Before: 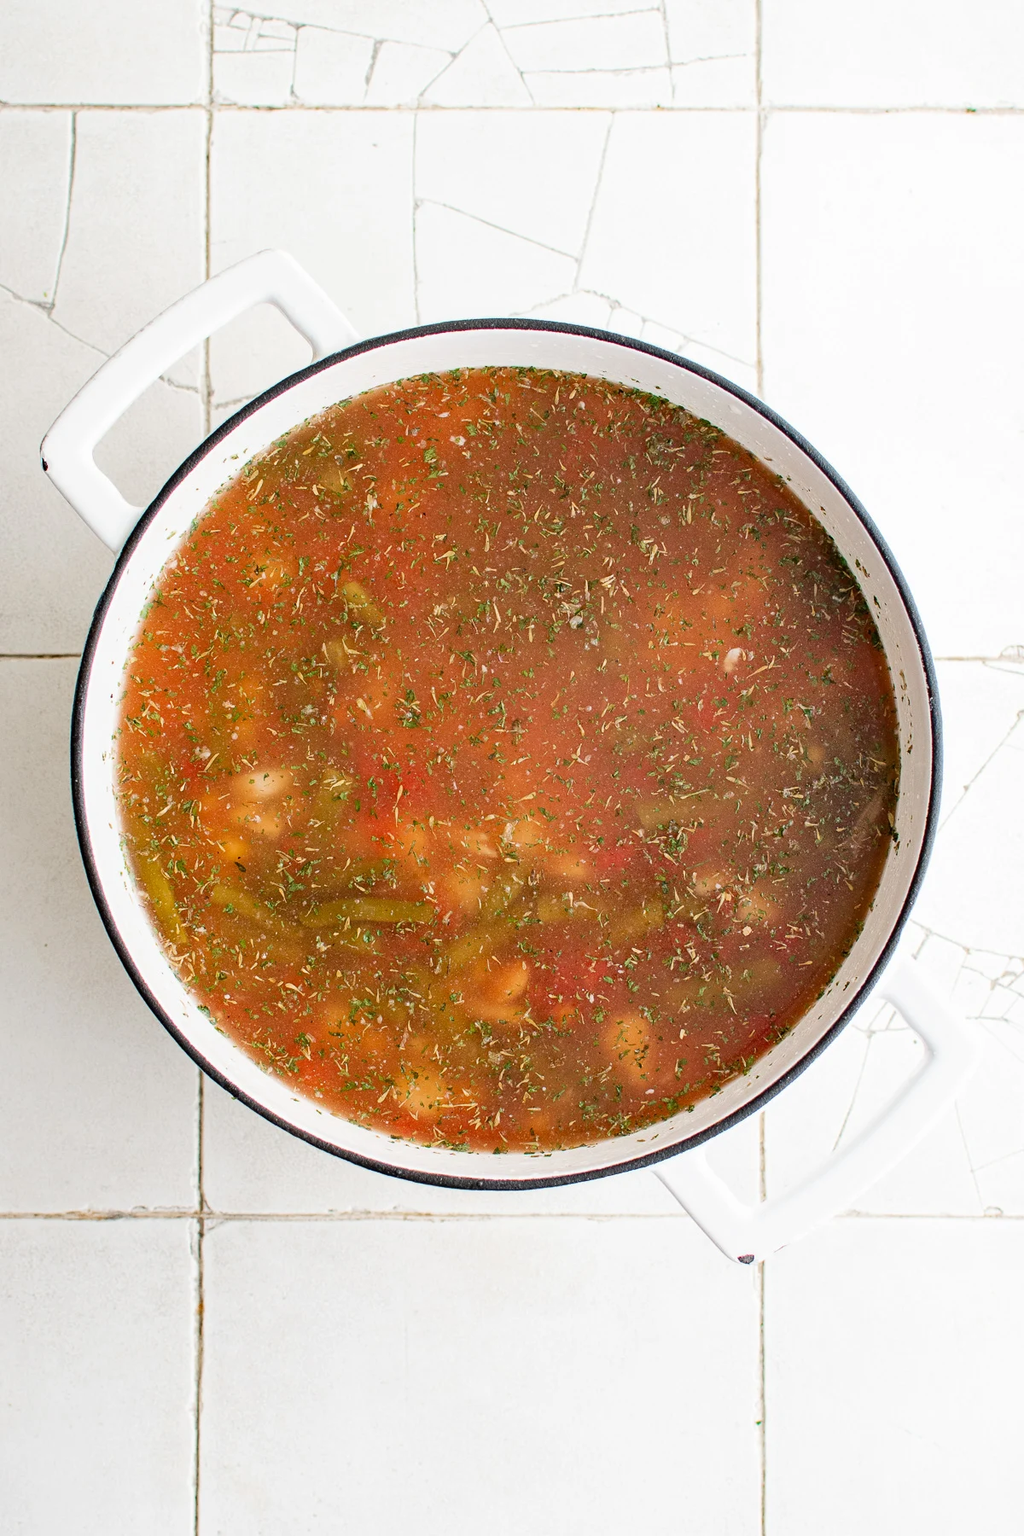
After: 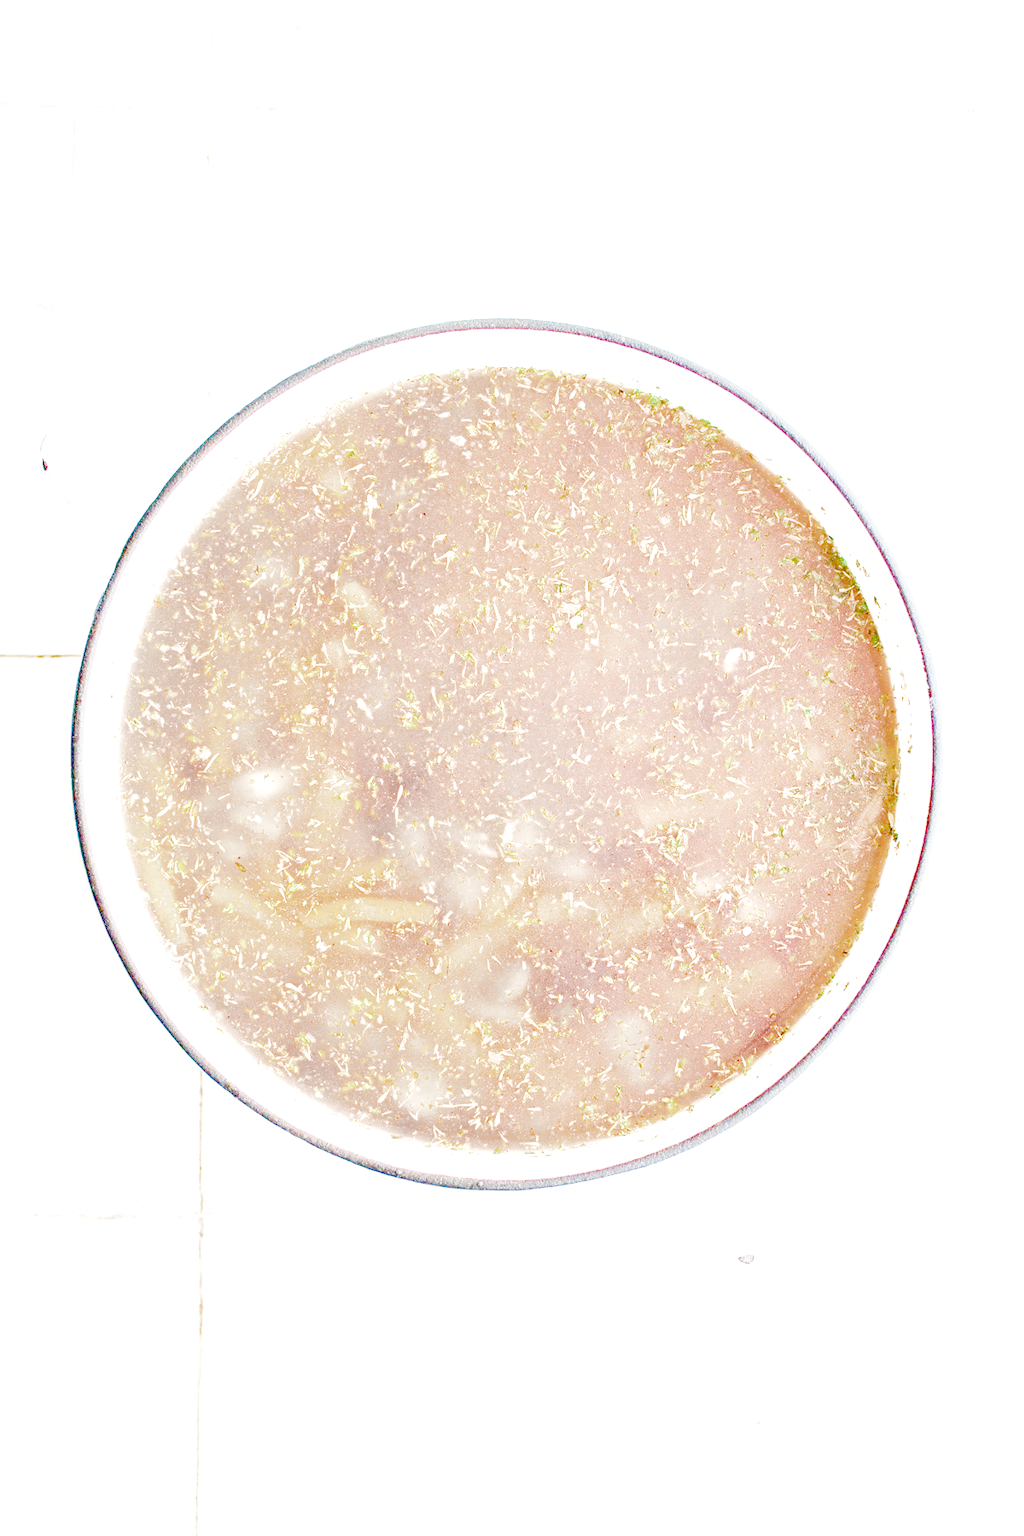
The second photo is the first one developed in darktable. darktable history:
exposure: exposure 0.6 EV, compensate highlight preservation false
local contrast: highlights 20%, detail 150%
color balance: output saturation 120%
filmic rgb: middle gray luminance 4.29%, black relative exposure -13 EV, white relative exposure 5 EV, threshold 6 EV, target black luminance 0%, hardness 5.19, latitude 59.69%, contrast 0.767, highlights saturation mix 5%, shadows ↔ highlights balance 25.95%, add noise in highlights 0, color science v3 (2019), use custom middle-gray values true, iterations of high-quality reconstruction 0, contrast in highlights soft, enable highlight reconstruction true
